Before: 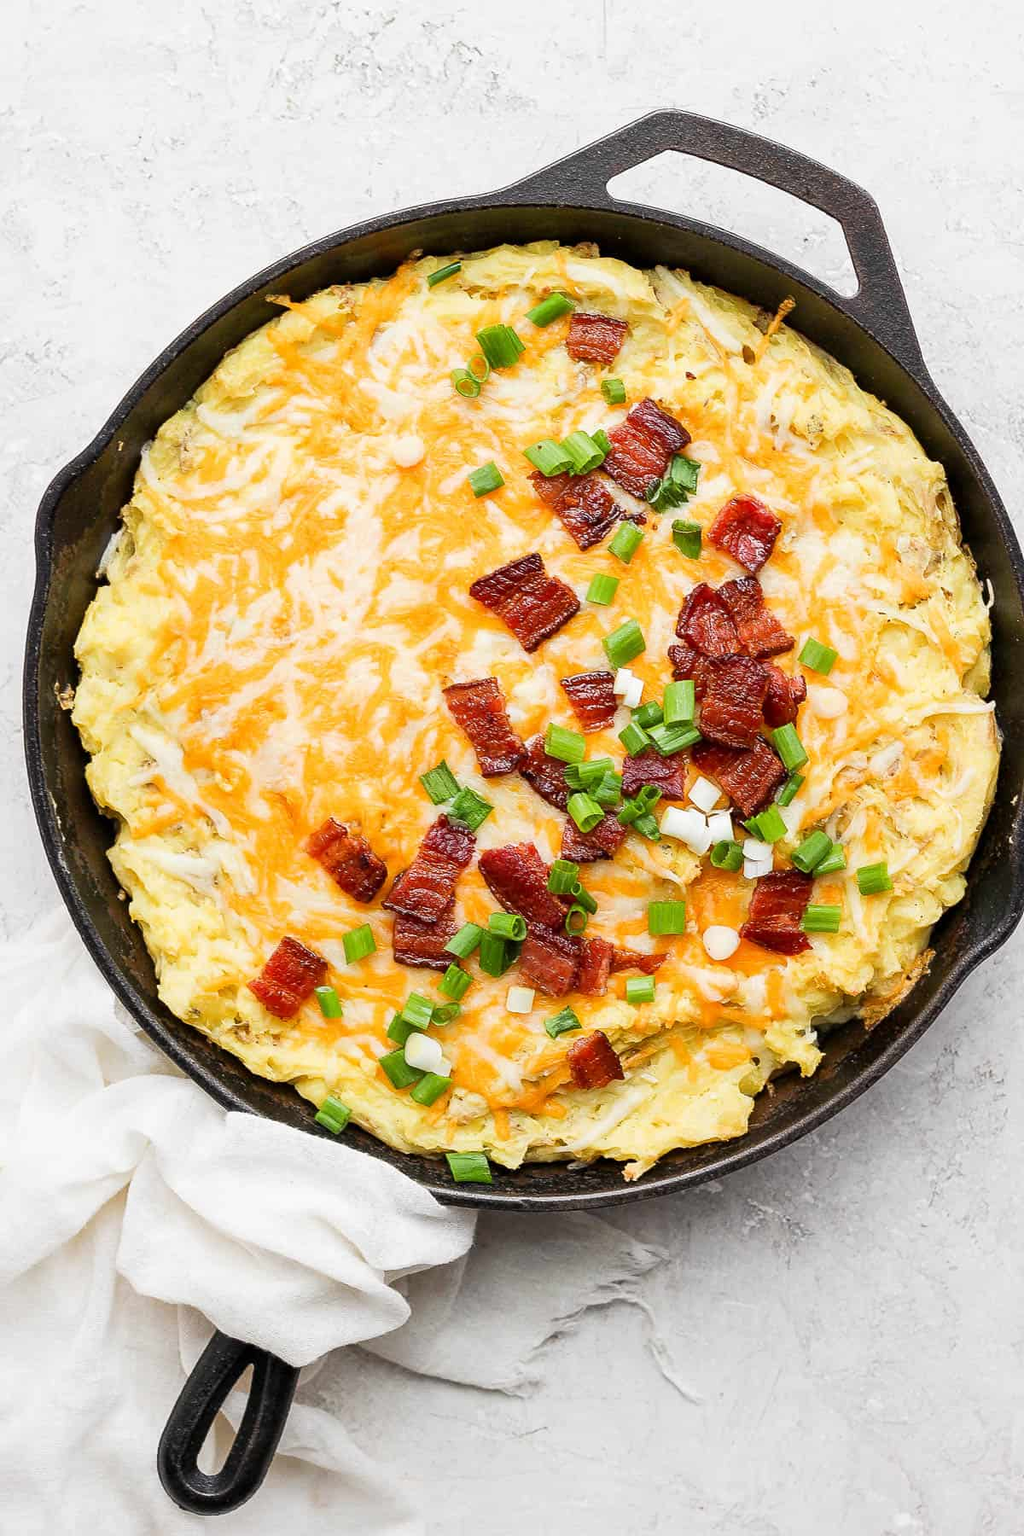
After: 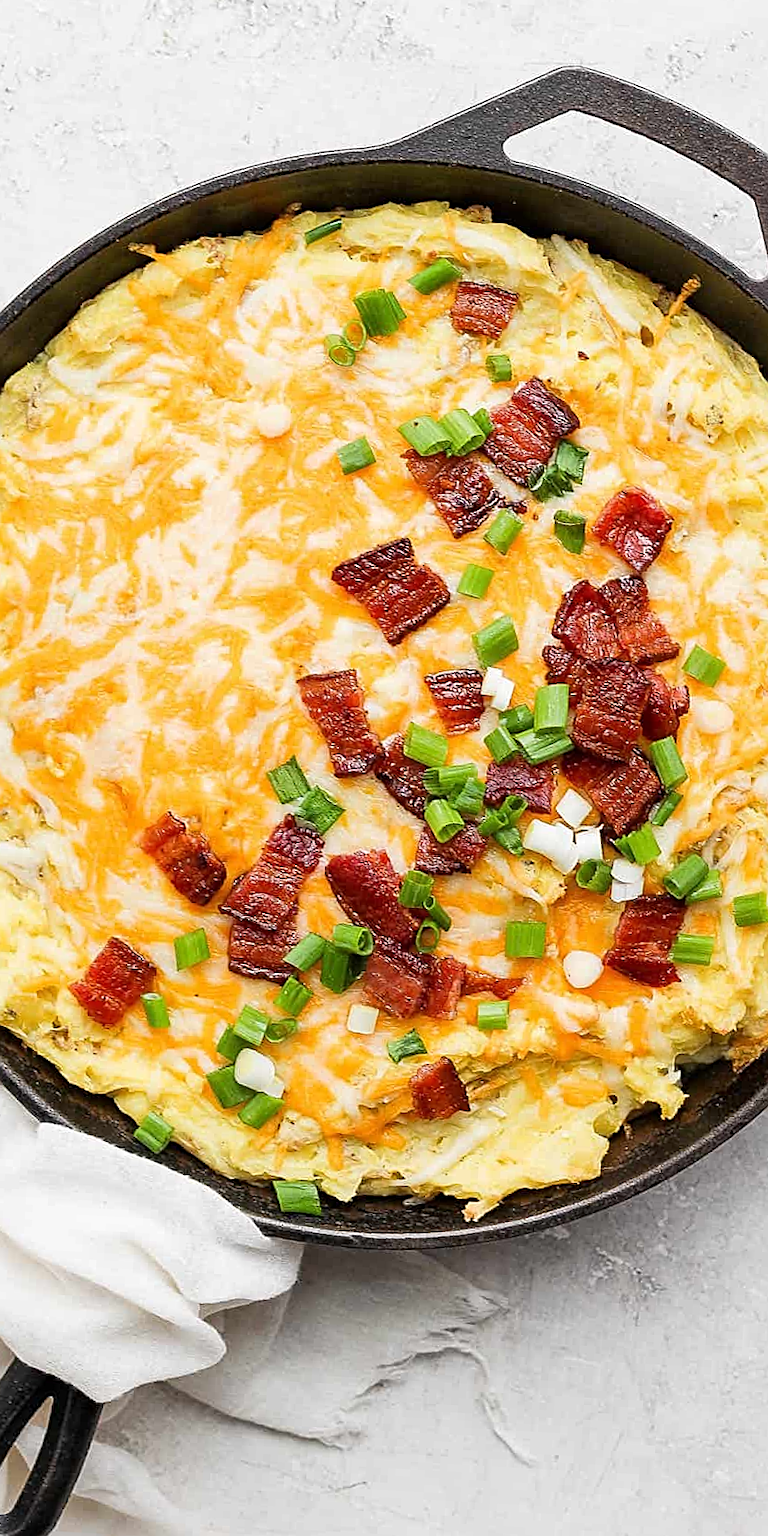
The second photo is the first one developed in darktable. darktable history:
exposure: compensate exposure bias true, compensate highlight preservation false
sharpen: on, module defaults
crop and rotate: angle -3.12°, left 14.248%, top 0.033%, right 10.763%, bottom 0.05%
